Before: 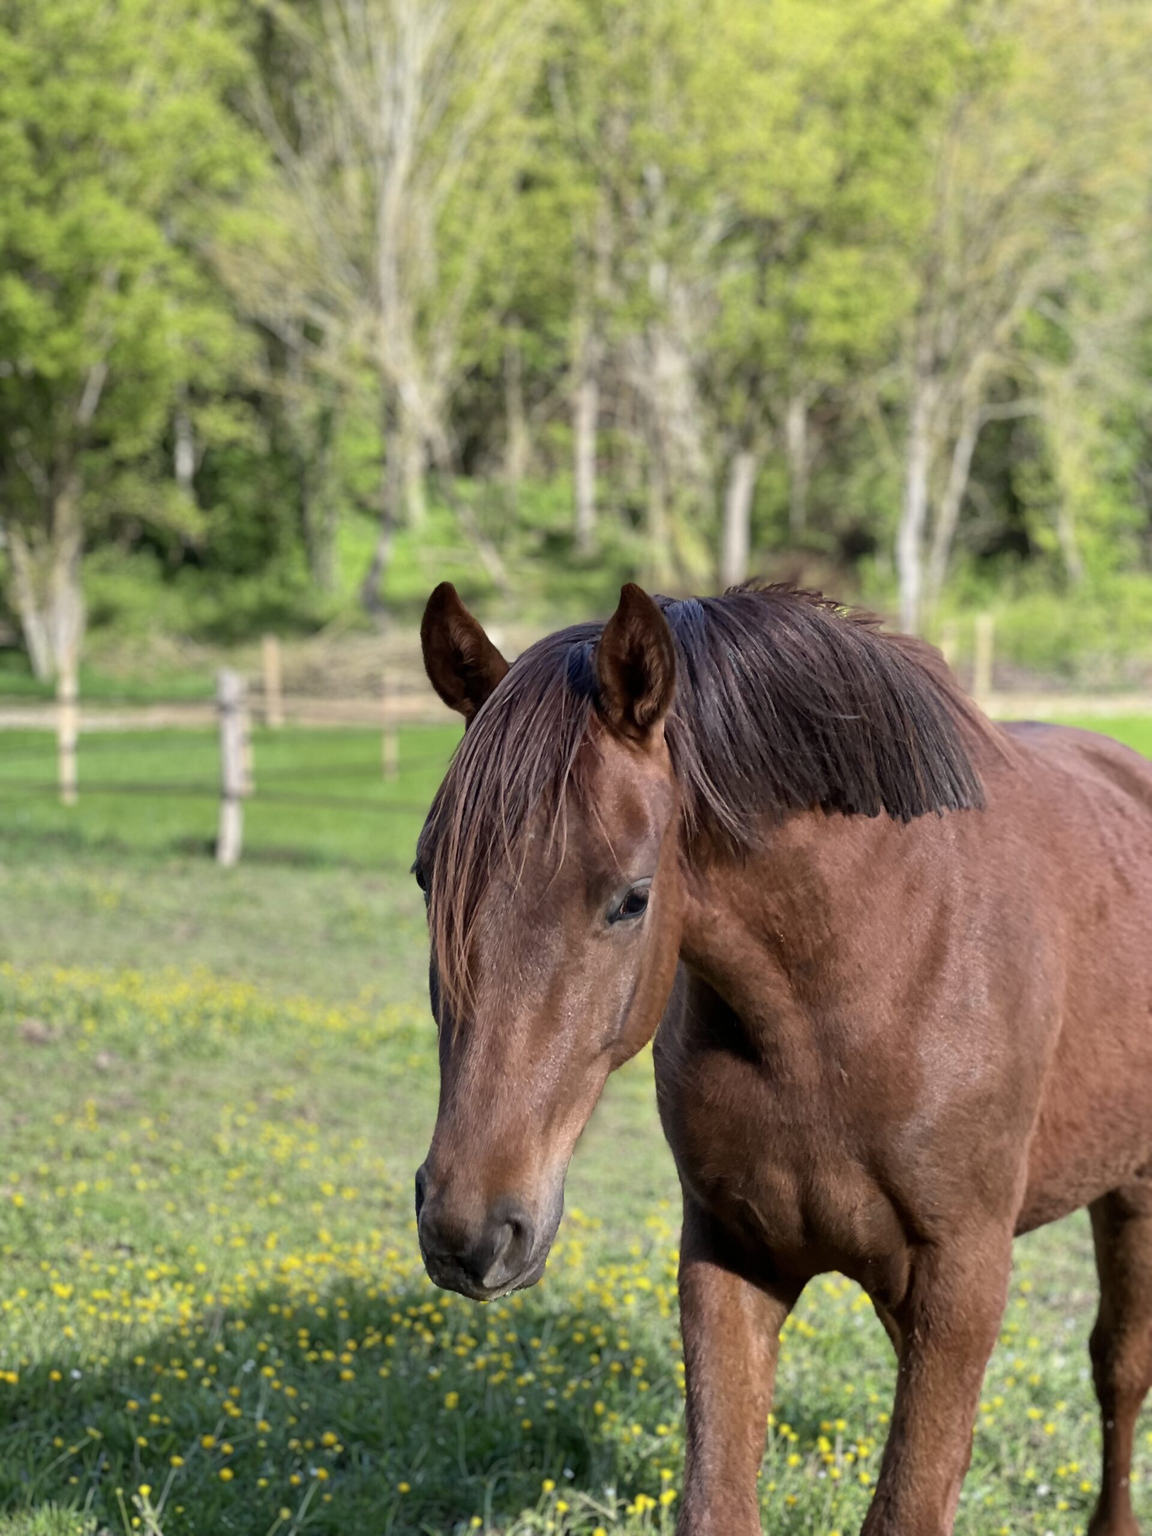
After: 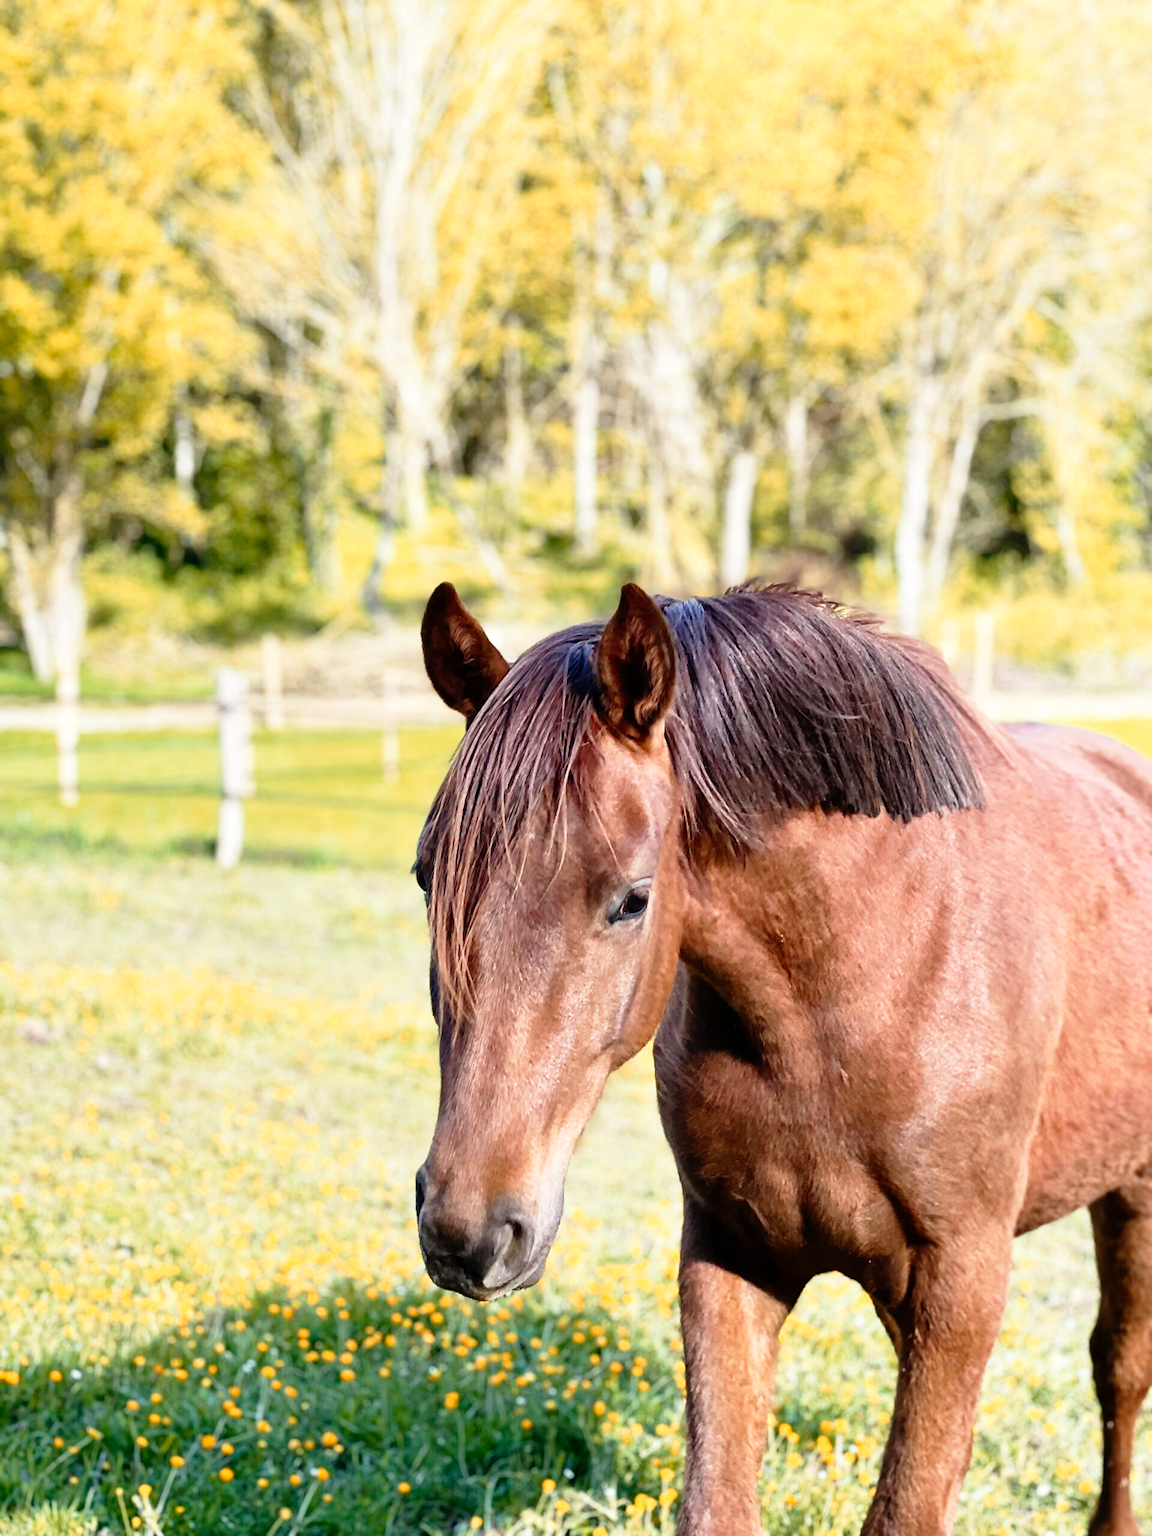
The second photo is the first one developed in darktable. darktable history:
base curve: curves: ch0 [(0, 0) (0.012, 0.01) (0.073, 0.168) (0.31, 0.711) (0.645, 0.957) (1, 1)], preserve colors none
color zones: curves: ch2 [(0, 0.5) (0.143, 0.5) (0.286, 0.416) (0.429, 0.5) (0.571, 0.5) (0.714, 0.5) (0.857, 0.5) (1, 0.5)]
